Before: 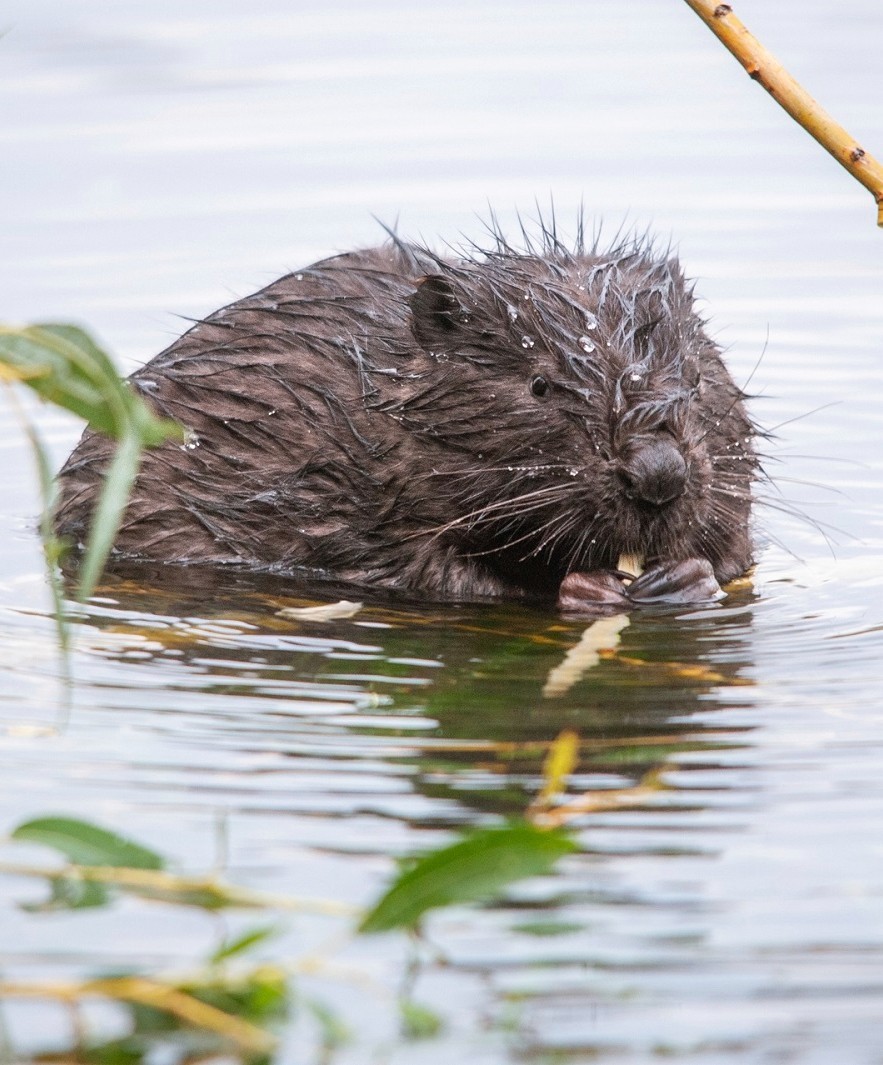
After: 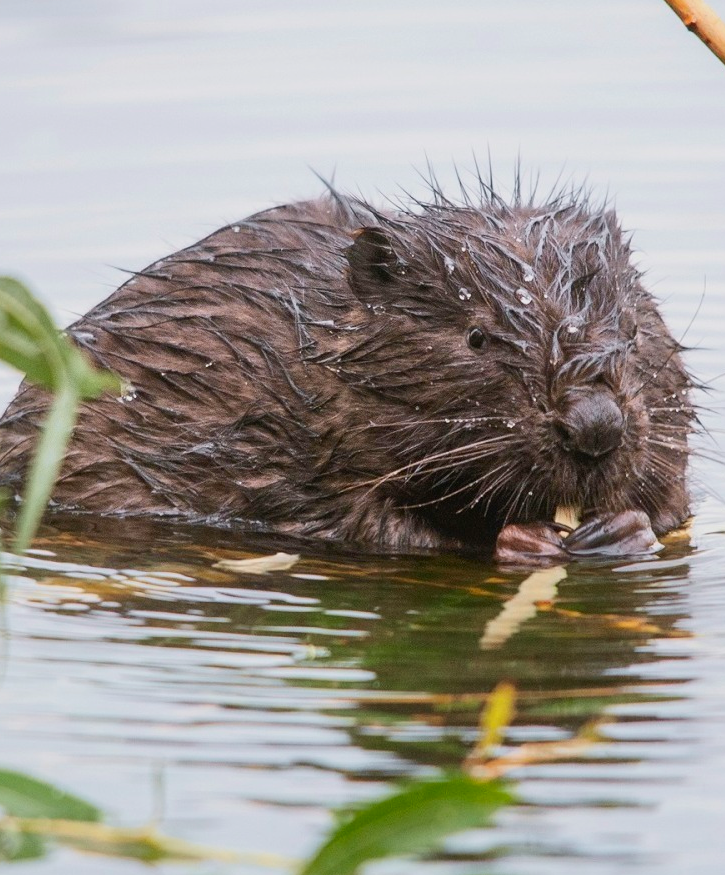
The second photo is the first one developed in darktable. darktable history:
crop and rotate: left 7.196%, top 4.574%, right 10.605%, bottom 13.178%
tone curve: curves: ch0 [(0, 0.014) (0.036, 0.047) (0.15, 0.156) (0.27, 0.258) (0.511, 0.506) (0.761, 0.741) (1, 0.919)]; ch1 [(0, 0) (0.179, 0.173) (0.322, 0.32) (0.429, 0.431) (0.502, 0.5) (0.519, 0.522) (0.562, 0.575) (0.631, 0.65) (0.72, 0.692) (1, 1)]; ch2 [(0, 0) (0.29, 0.295) (0.404, 0.436) (0.497, 0.498) (0.533, 0.556) (0.599, 0.607) (0.696, 0.707) (1, 1)], color space Lab, independent channels, preserve colors none
